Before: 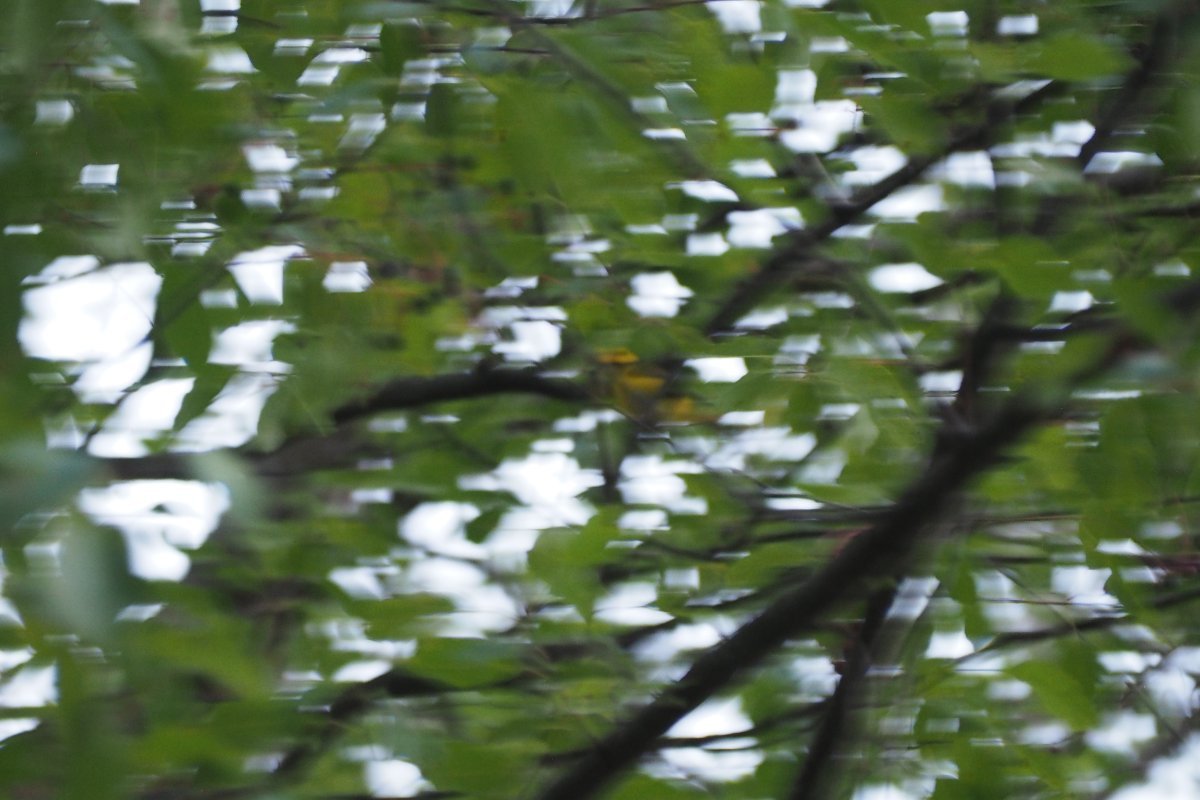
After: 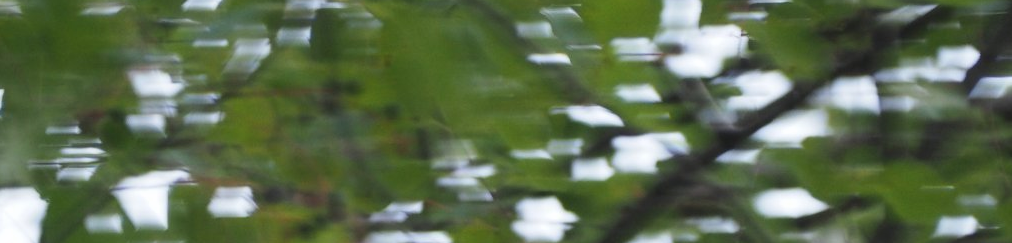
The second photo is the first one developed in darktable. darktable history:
haze removal: strength -0.105, compatibility mode true, adaptive false
crop and rotate: left 9.65%, top 9.411%, right 5.975%, bottom 60.172%
